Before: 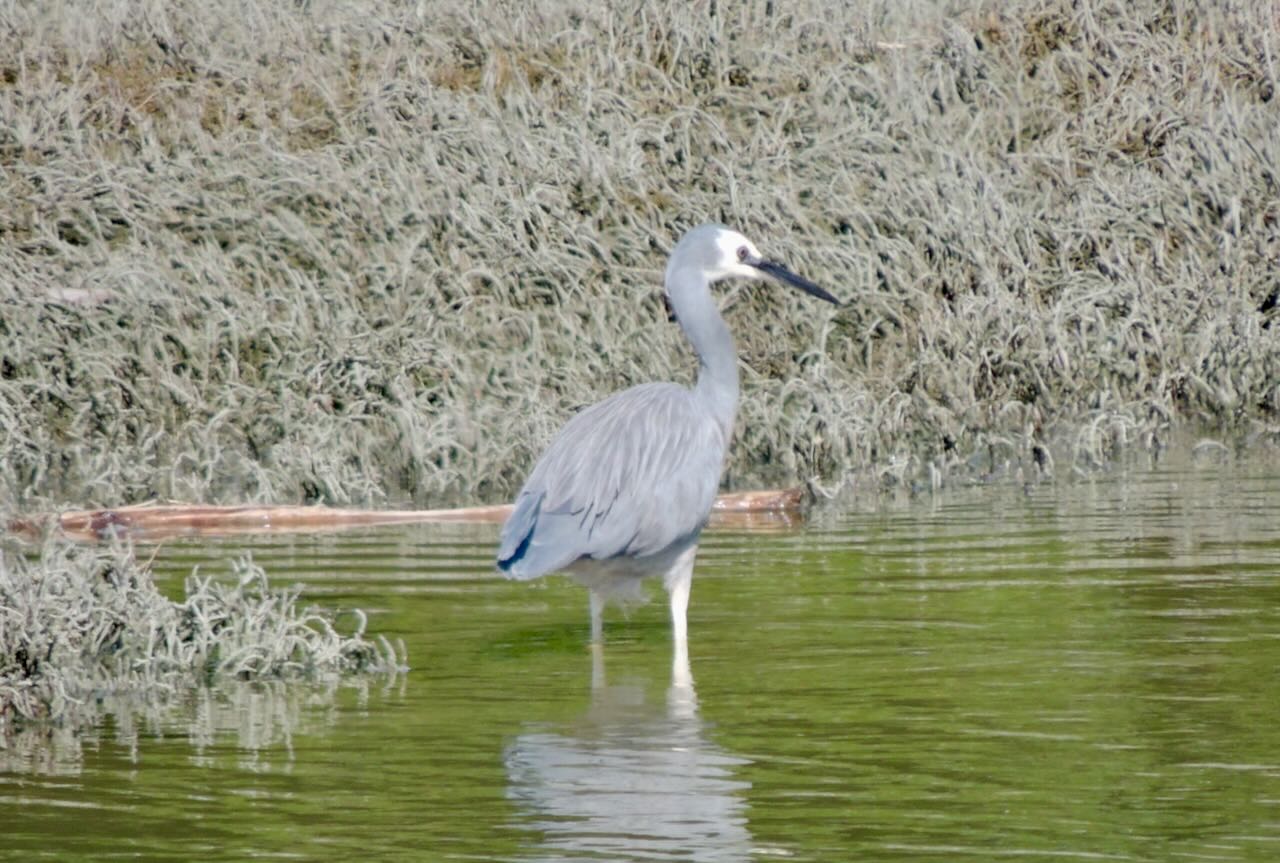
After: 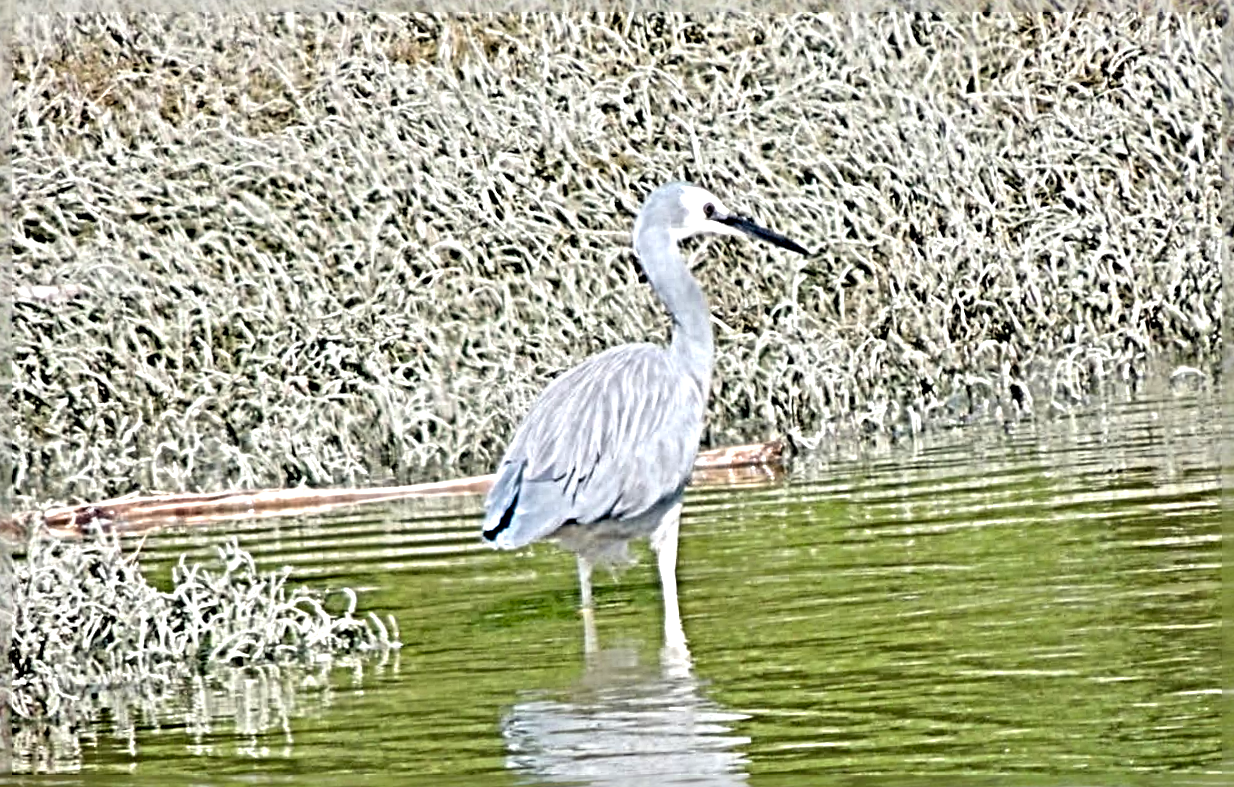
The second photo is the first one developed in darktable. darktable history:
rotate and perspective: rotation -3.52°, crop left 0.036, crop right 0.964, crop top 0.081, crop bottom 0.919
exposure: exposure 0.6 EV, compensate highlight preservation false
sharpen: radius 6.3, amount 1.8, threshold 0
